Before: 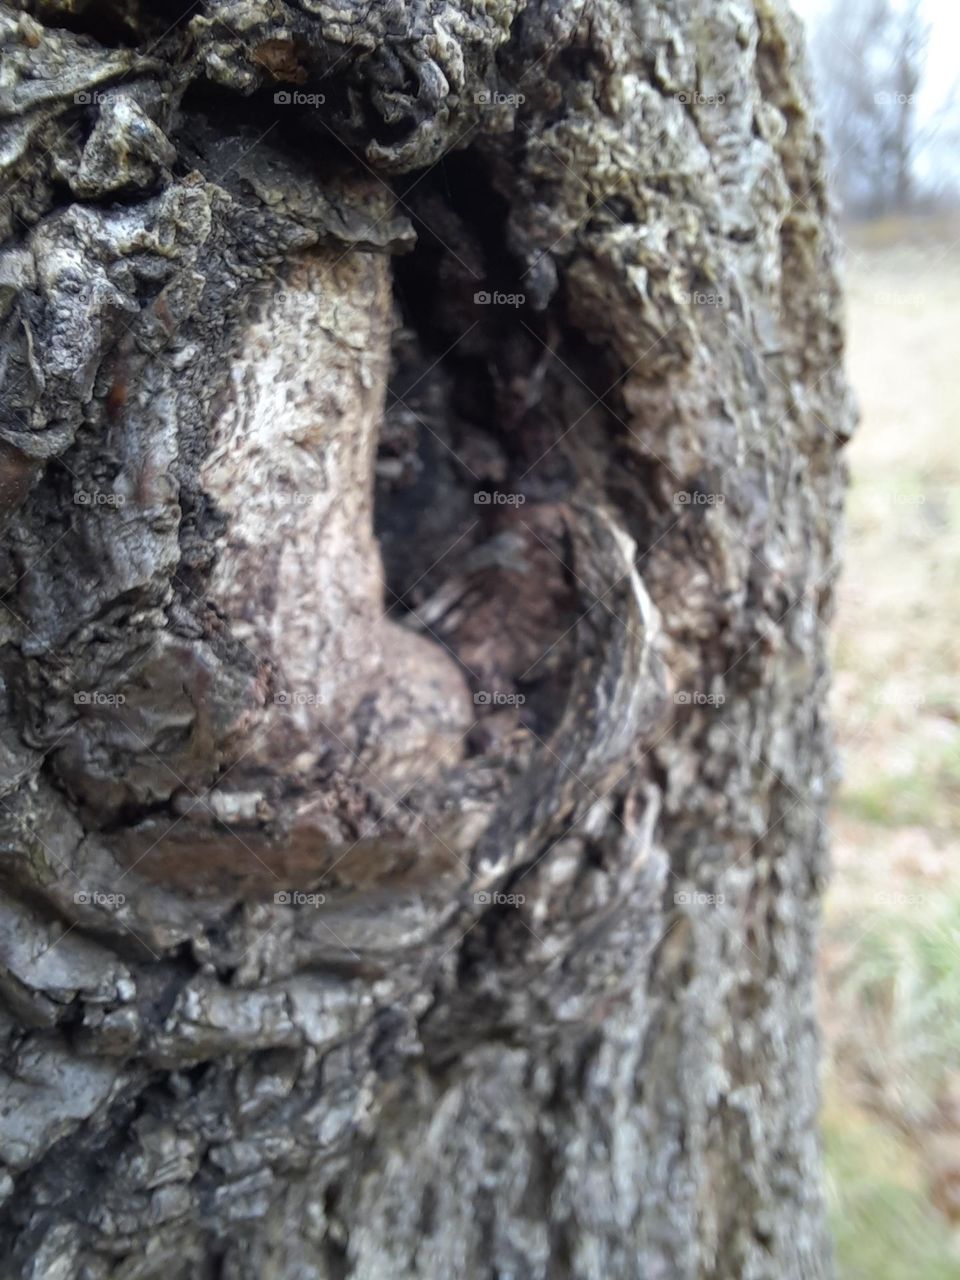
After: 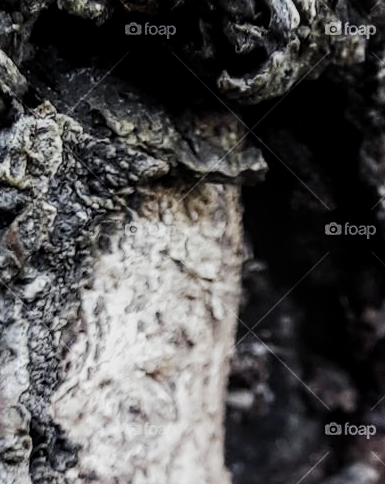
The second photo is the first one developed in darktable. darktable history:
crop: left 15.619%, top 5.457%, right 44.236%, bottom 56.688%
sharpen: amount 0.201
local contrast: on, module defaults
filmic rgb: black relative exposure -7.65 EV, white relative exposure 4.56 EV, hardness 3.61, preserve chrominance no, color science v5 (2021), contrast in shadows safe, contrast in highlights safe
tone equalizer: -8 EV -1.1 EV, -7 EV -1.02 EV, -6 EV -0.903 EV, -5 EV -0.597 EV, -3 EV 0.589 EV, -2 EV 0.86 EV, -1 EV 1 EV, +0 EV 1.07 EV, edges refinement/feathering 500, mask exposure compensation -1.57 EV, preserve details no
